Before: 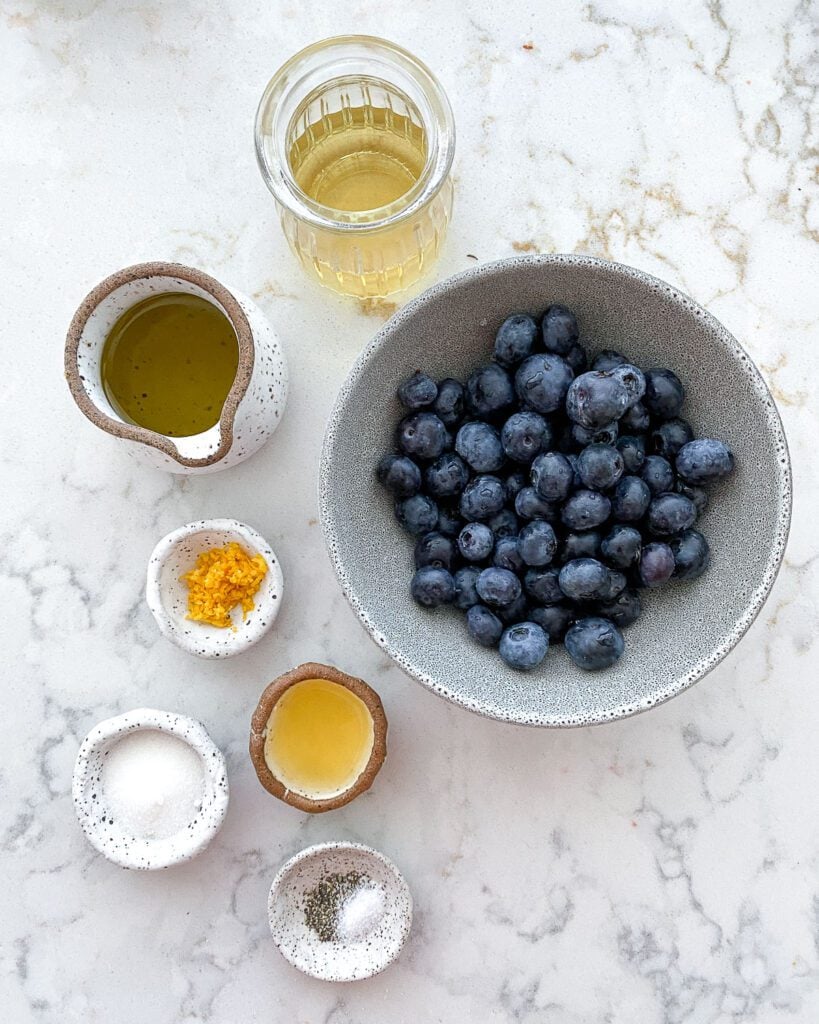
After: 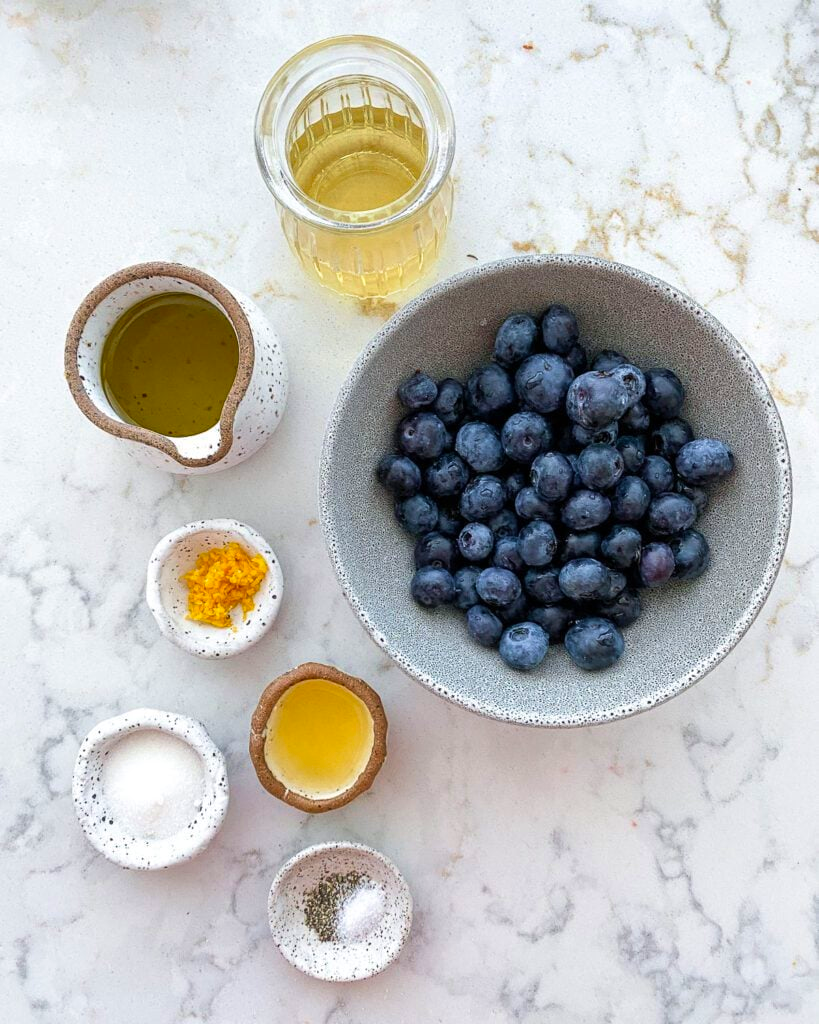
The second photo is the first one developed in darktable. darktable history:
color balance: output saturation 110%
velvia: on, module defaults
